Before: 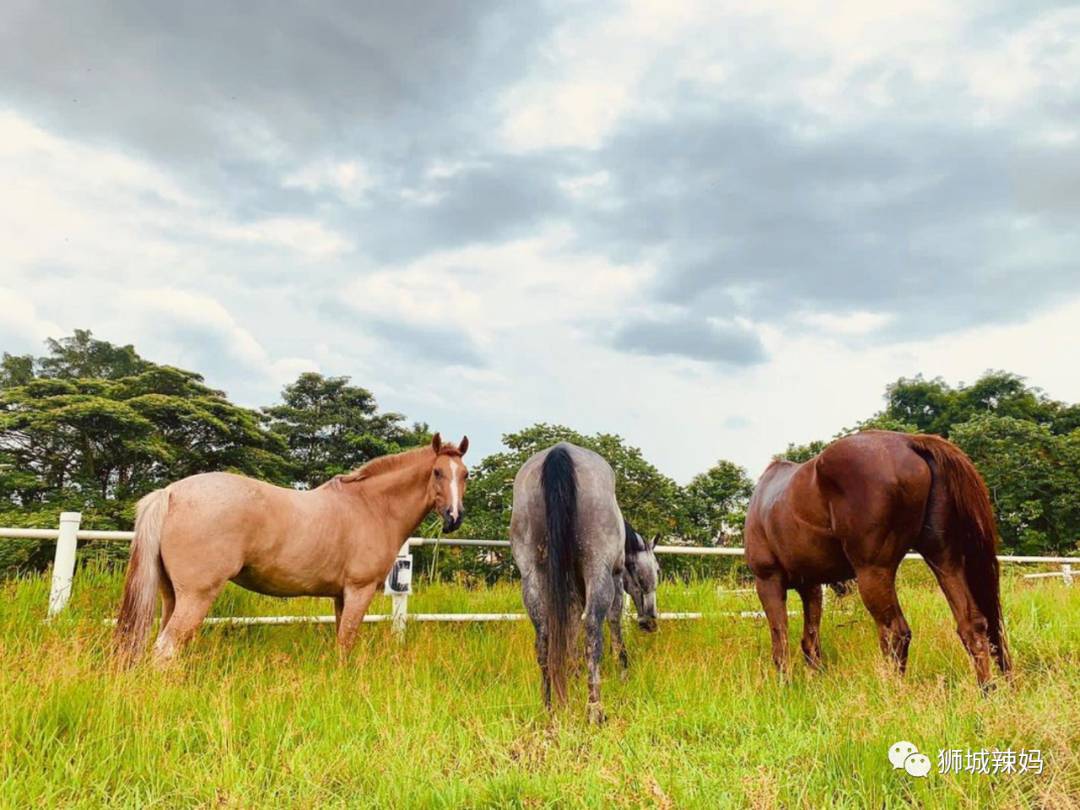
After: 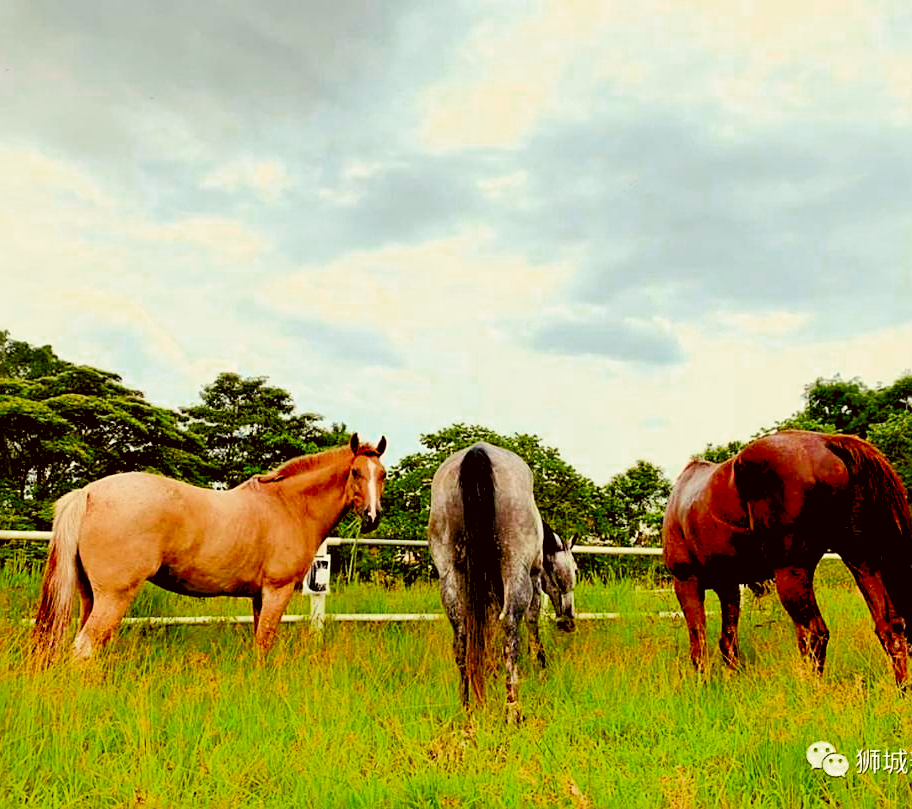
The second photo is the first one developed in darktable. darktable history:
sharpen: amount 0.49
contrast brightness saturation: contrast 0.223, brightness -0.189, saturation 0.231
tone equalizer: edges refinement/feathering 500, mask exposure compensation -1.57 EV, preserve details no
crop: left 7.621%, right 7.871%
levels: levels [0.072, 0.414, 0.976]
exposure: compensate highlight preservation false
color zones: curves: ch0 [(0, 0.425) (0.143, 0.422) (0.286, 0.42) (0.429, 0.419) (0.571, 0.419) (0.714, 0.42) (0.857, 0.422) (1, 0.425)]
color correction: highlights a* -1.81, highlights b* 10.21, shadows a* 0.722, shadows b* 19.79
